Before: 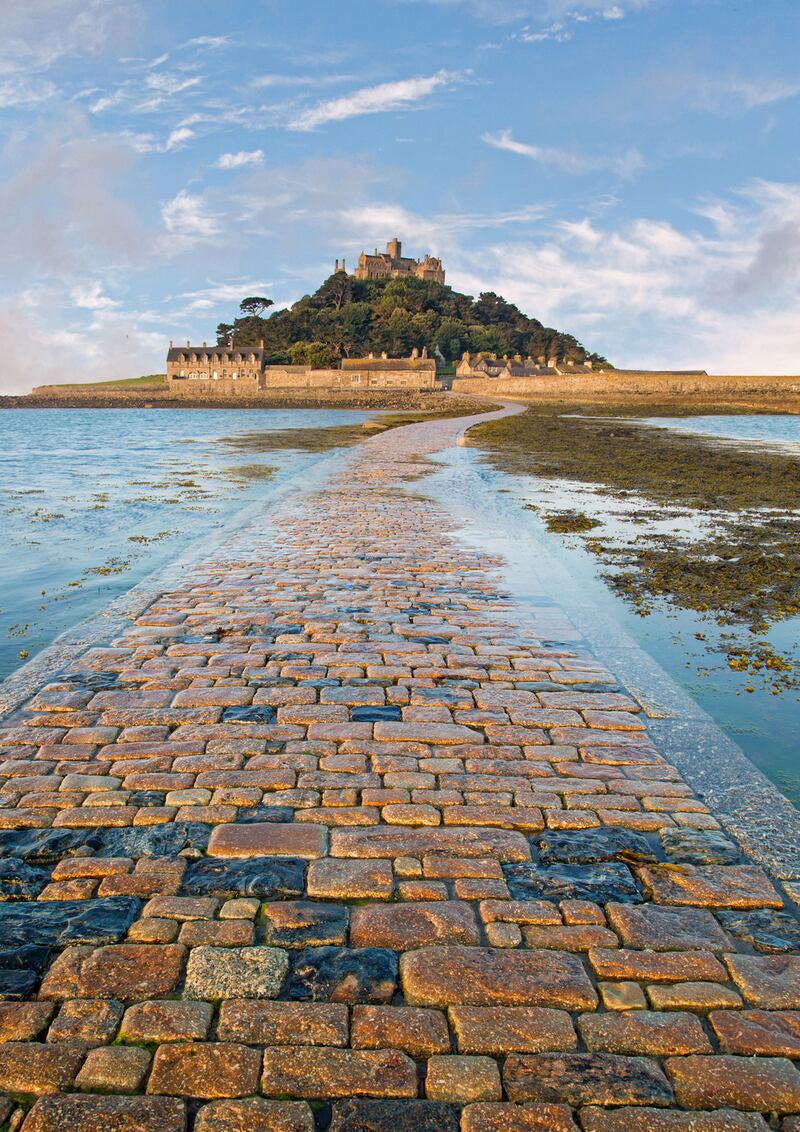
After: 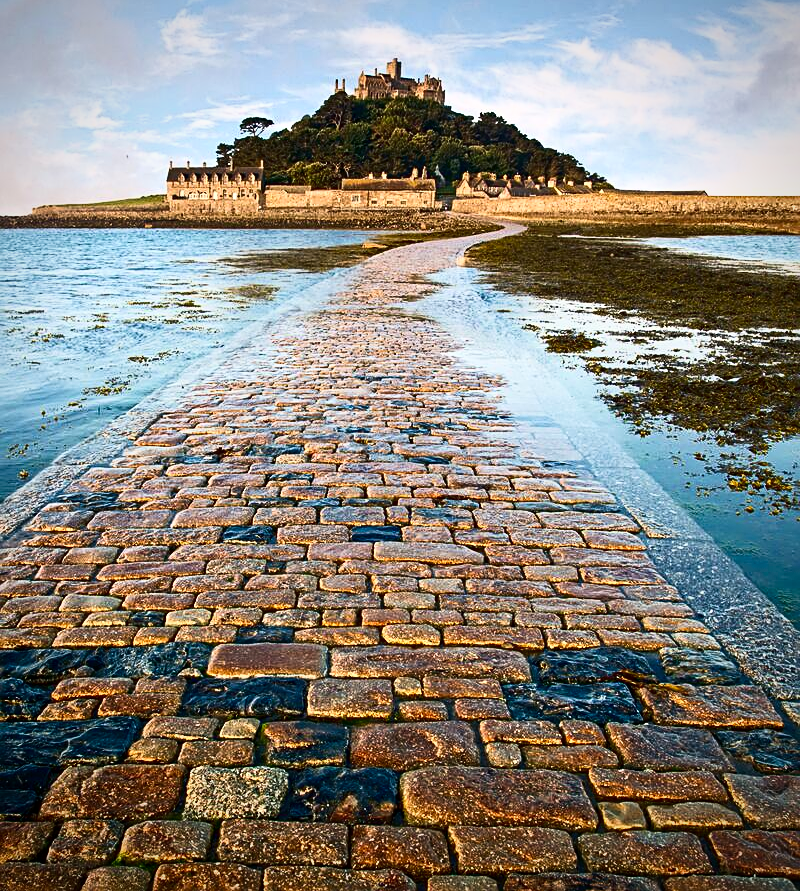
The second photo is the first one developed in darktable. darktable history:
contrast brightness saturation: contrast 0.103, brightness -0.26, saturation 0.149
crop and rotate: top 15.936%, bottom 5.31%
tone curve: curves: ch0 [(0, 0) (0.003, 0.011) (0.011, 0.02) (0.025, 0.032) (0.044, 0.046) (0.069, 0.071) (0.1, 0.107) (0.136, 0.144) (0.177, 0.189) (0.224, 0.244) (0.277, 0.309) (0.335, 0.398) (0.399, 0.477) (0.468, 0.583) (0.543, 0.675) (0.623, 0.772) (0.709, 0.855) (0.801, 0.926) (0.898, 0.979) (1, 1)], color space Lab, independent channels, preserve colors none
shadows and highlights: shadows 1.76, highlights 41.4
velvia: strength 14.69%
sharpen: on, module defaults
vignetting: fall-off start 79.83%, saturation -0.031, unbound false
